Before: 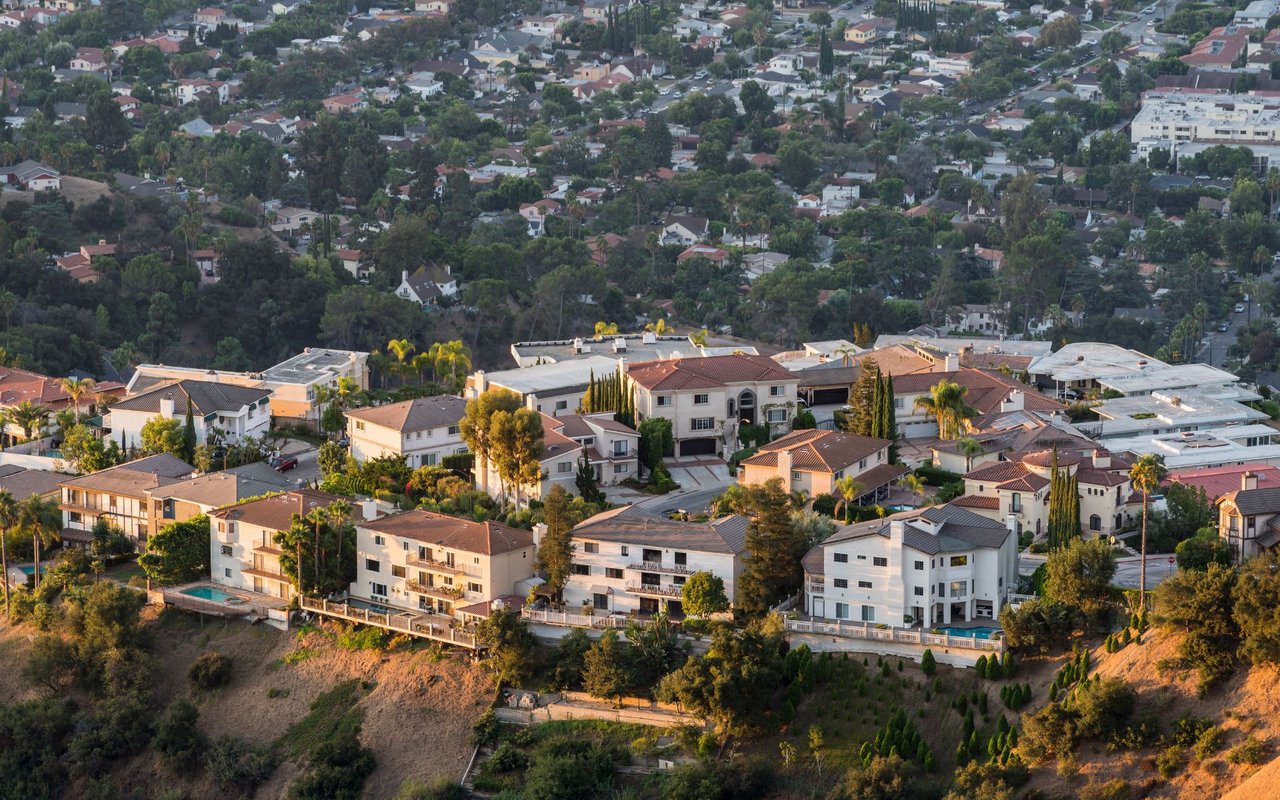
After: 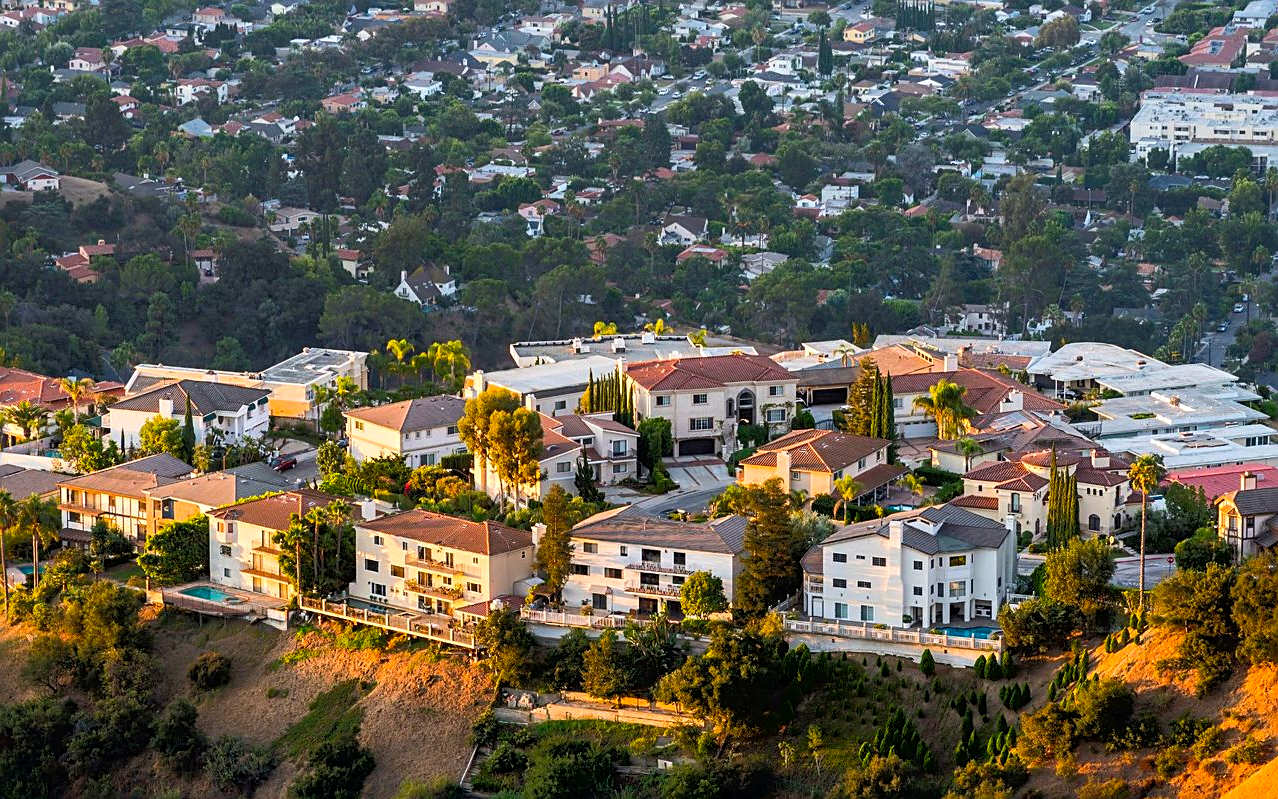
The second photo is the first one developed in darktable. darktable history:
color balance rgb: shadows lift › chroma 0.817%, shadows lift › hue 113.86°, perceptual saturation grading › global saturation 19.974%
sharpen: on, module defaults
levels: levels [0, 0.474, 0.947]
tone equalizer: -8 EV -1.81 EV, -7 EV -1.14 EV, -6 EV -1.63 EV, mask exposure compensation -0.492 EV
exposure: compensate exposure bias true, compensate highlight preservation false
crop and rotate: left 0.125%, bottom 0.009%
contrast brightness saturation: contrast 0.092, saturation 0.281
